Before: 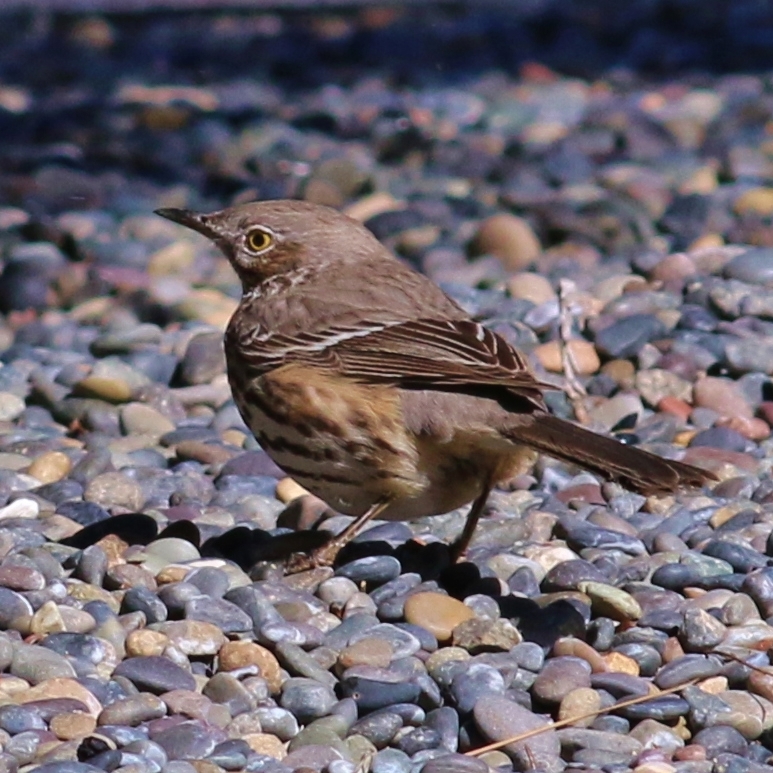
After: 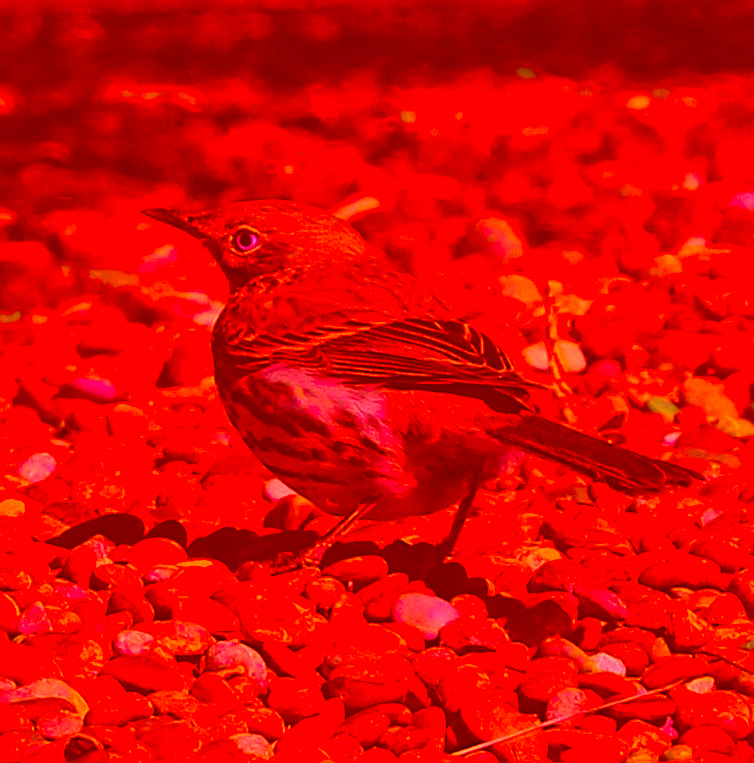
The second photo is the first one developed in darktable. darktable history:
sharpen: on, module defaults
color correction: highlights a* -39.68, highlights b* -40, shadows a* -40, shadows b* -40, saturation -3
crop and rotate: left 1.774%, right 0.633%, bottom 1.28%
